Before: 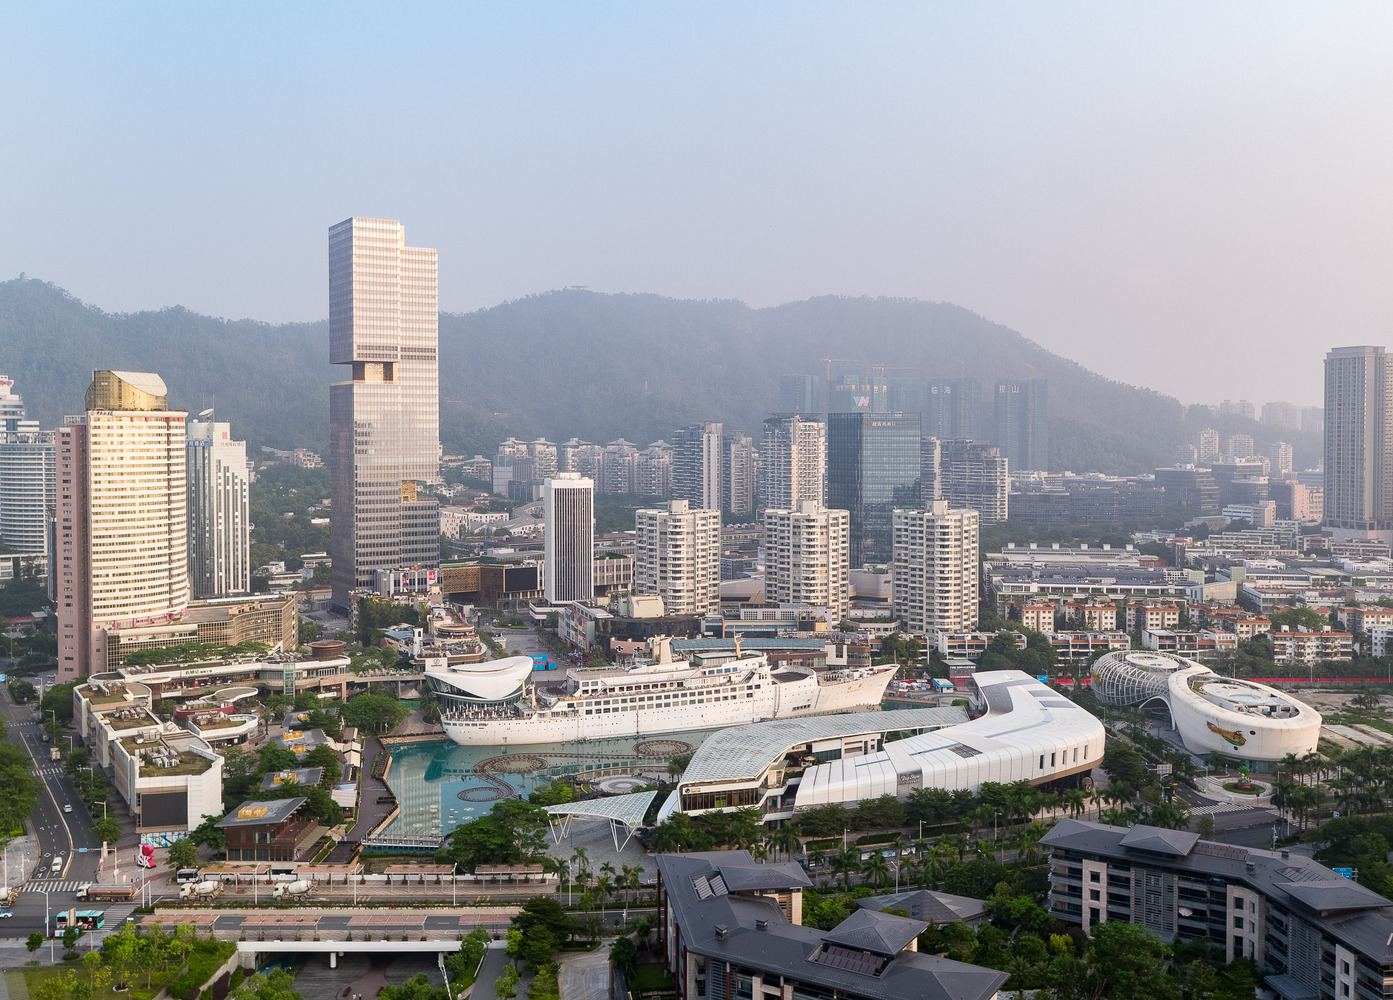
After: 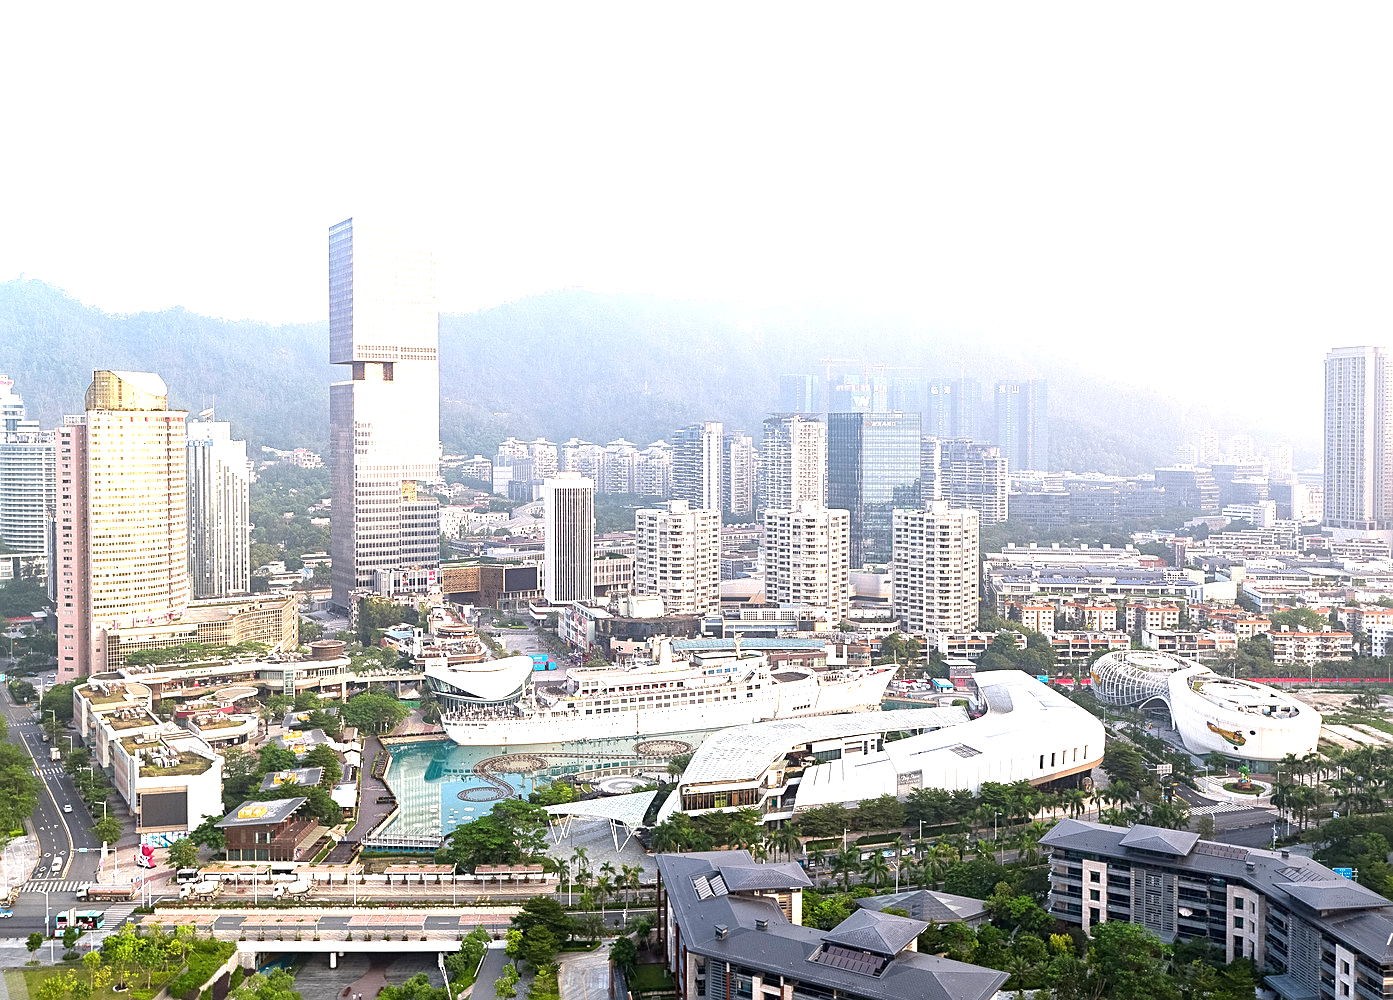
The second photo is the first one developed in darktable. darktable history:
exposure: black level correction 0, exposure 1.297 EV, compensate highlight preservation false
sharpen: on, module defaults
shadows and highlights: shadows -10.86, white point adjustment 1.52, highlights 8.93
